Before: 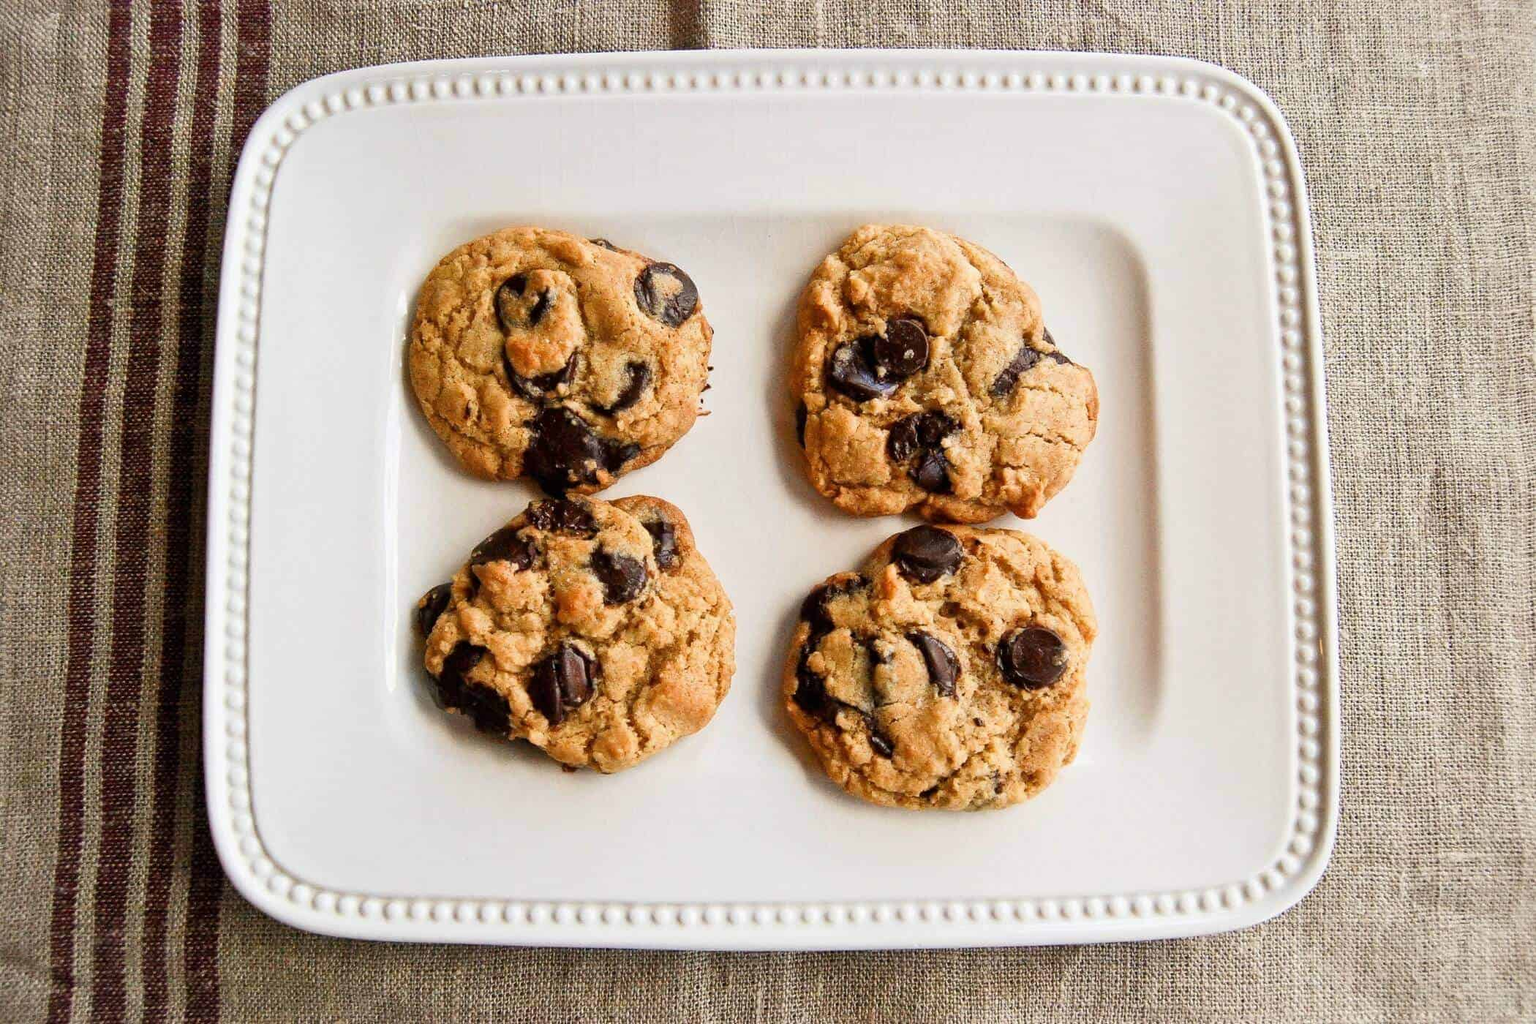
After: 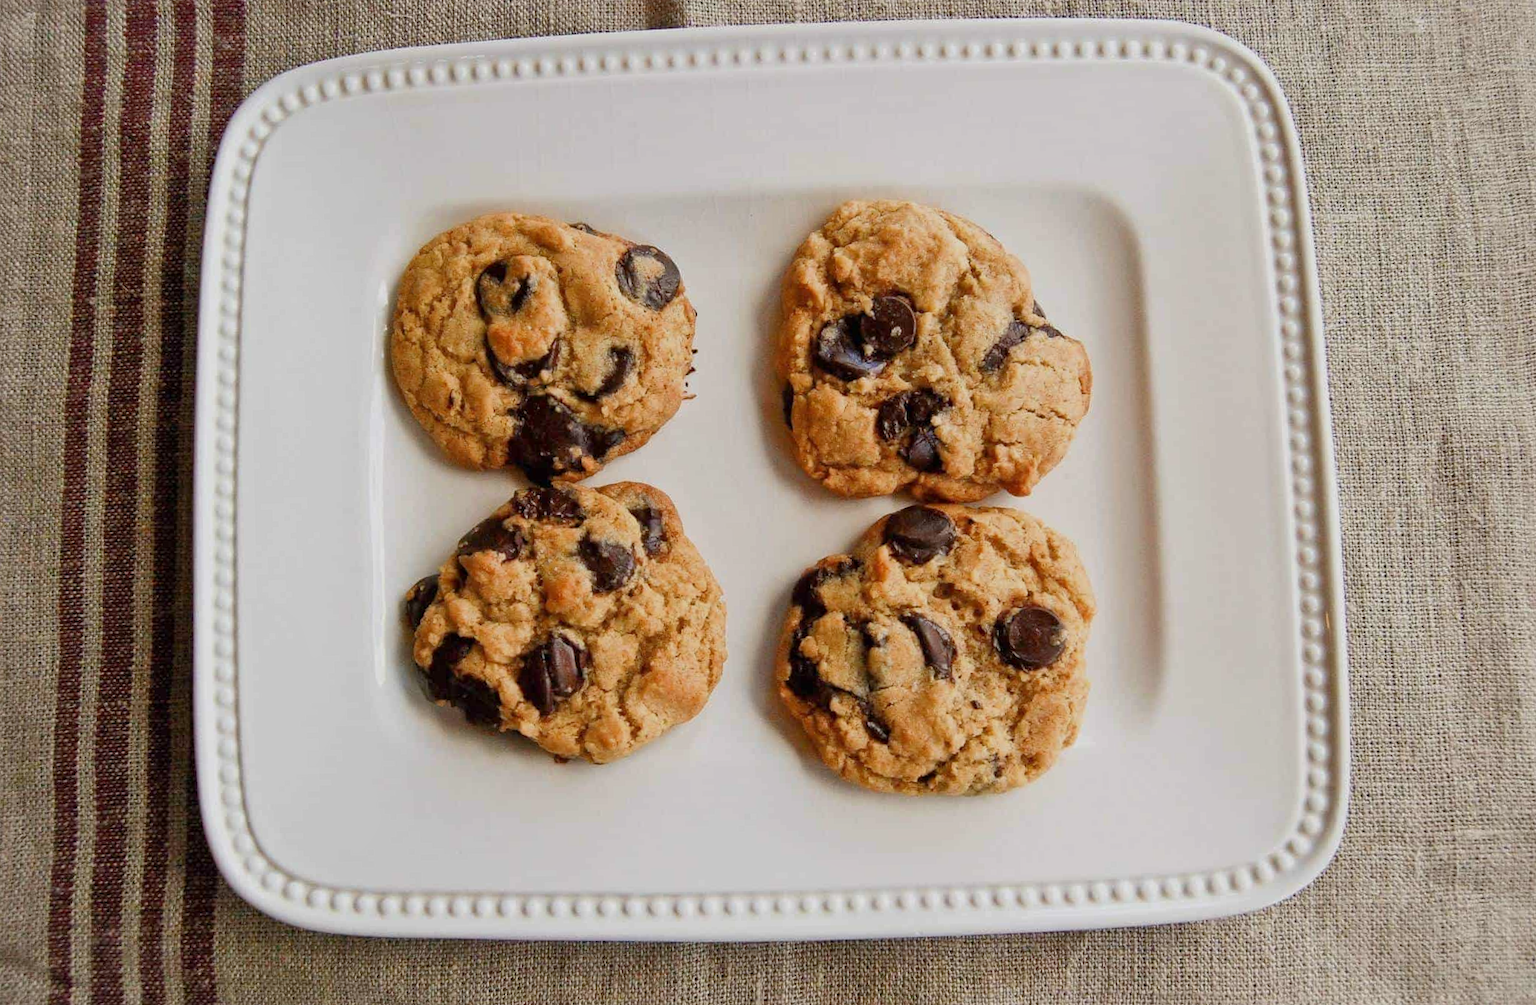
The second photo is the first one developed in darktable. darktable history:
tone equalizer: -8 EV 0.25 EV, -7 EV 0.417 EV, -6 EV 0.417 EV, -5 EV 0.25 EV, -3 EV -0.25 EV, -2 EV -0.417 EV, -1 EV -0.417 EV, +0 EV -0.25 EV, edges refinement/feathering 500, mask exposure compensation -1.57 EV, preserve details guided filter
rotate and perspective: rotation -1.32°, lens shift (horizontal) -0.031, crop left 0.015, crop right 0.985, crop top 0.047, crop bottom 0.982
